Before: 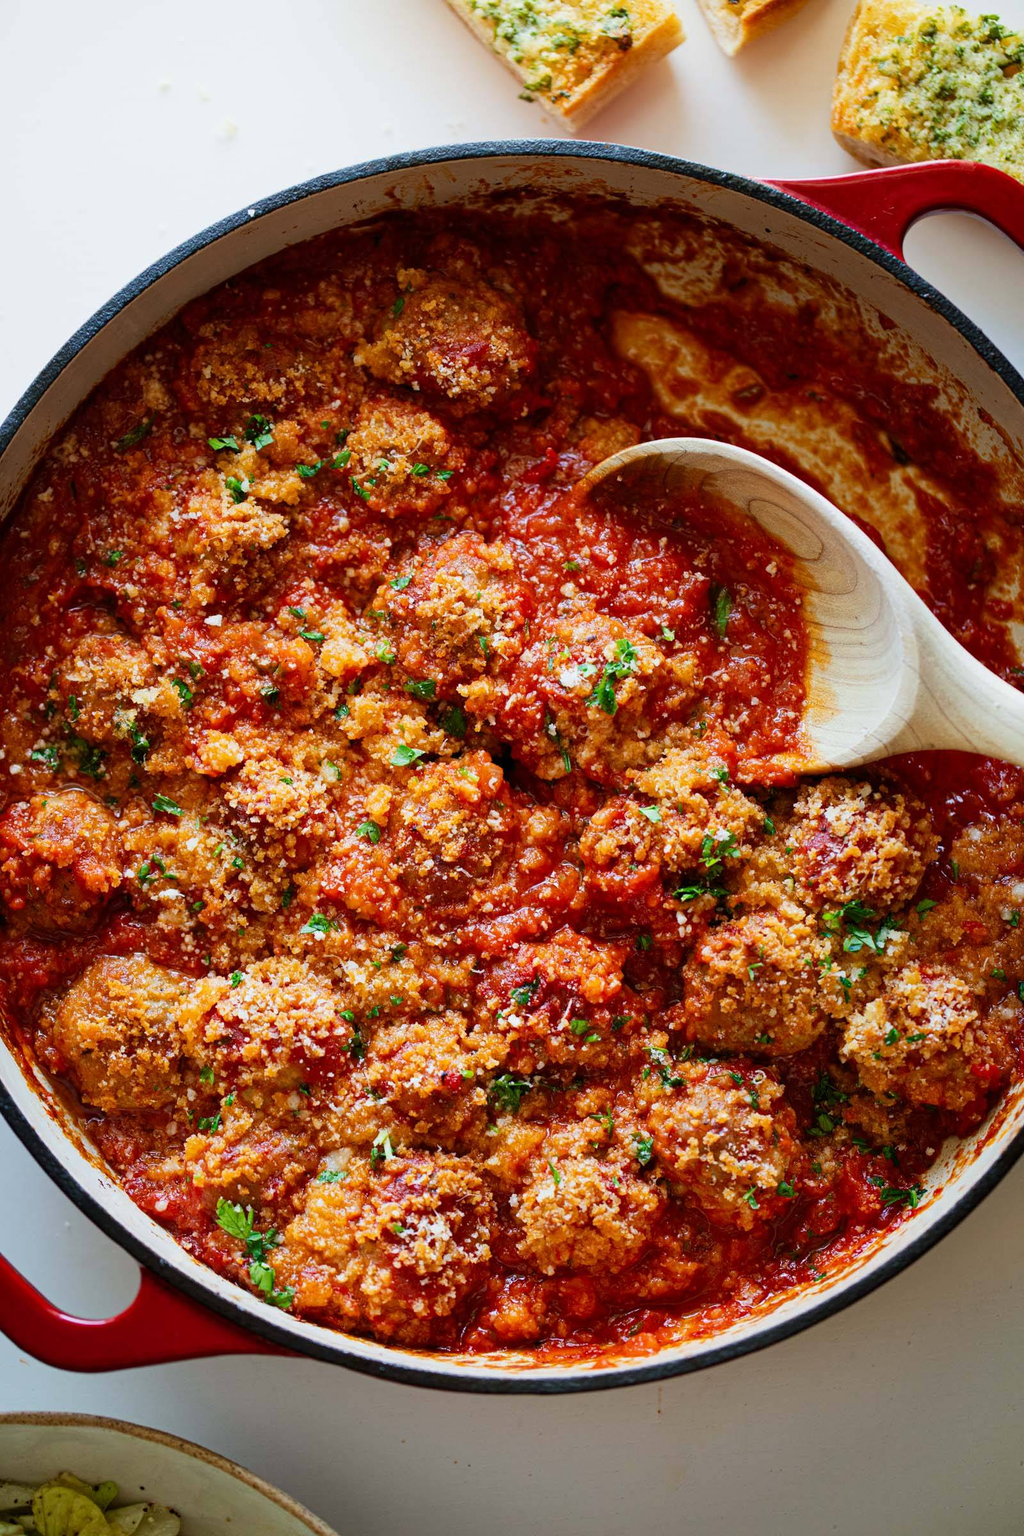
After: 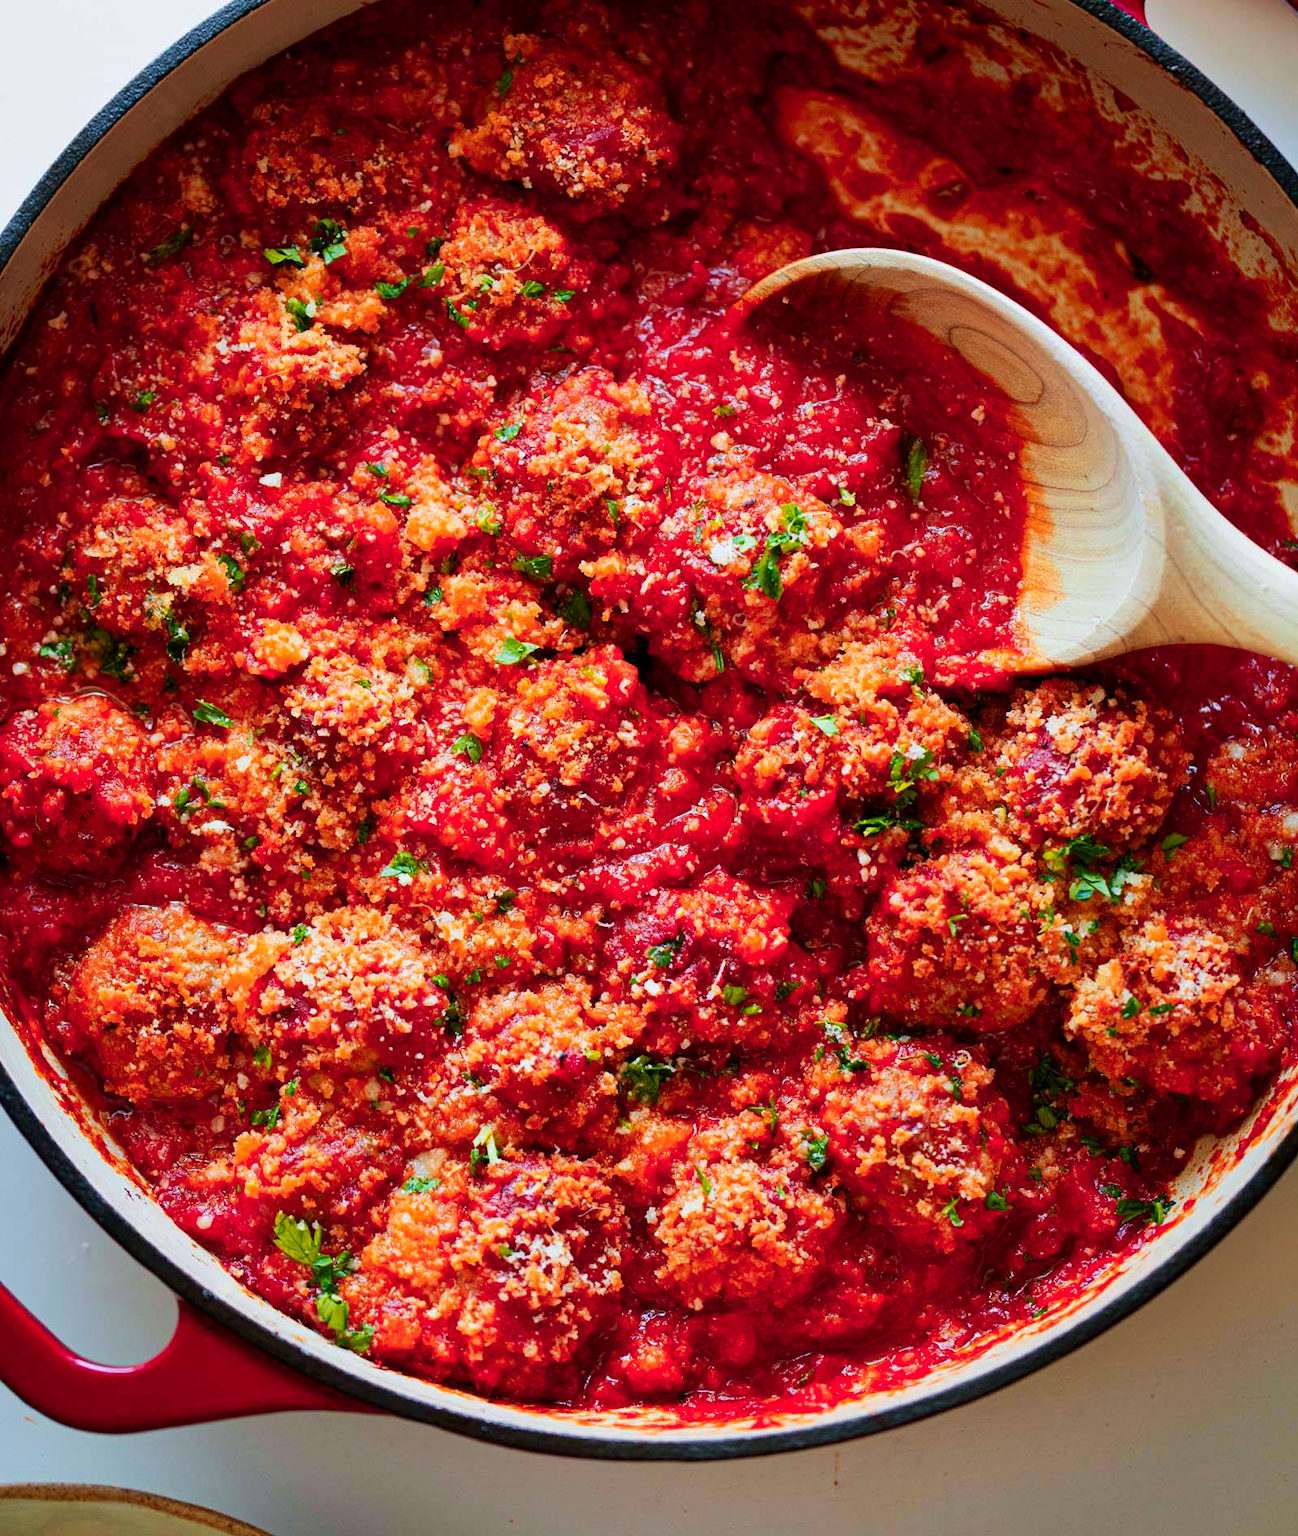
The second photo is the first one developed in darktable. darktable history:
velvia: on, module defaults
crop and rotate: top 15.769%, bottom 5.315%
color zones: curves: ch1 [(0.24, 0.634) (0.75, 0.5)]; ch2 [(0.253, 0.437) (0.745, 0.491)]
exposure: black level correction 0.001, compensate highlight preservation false
